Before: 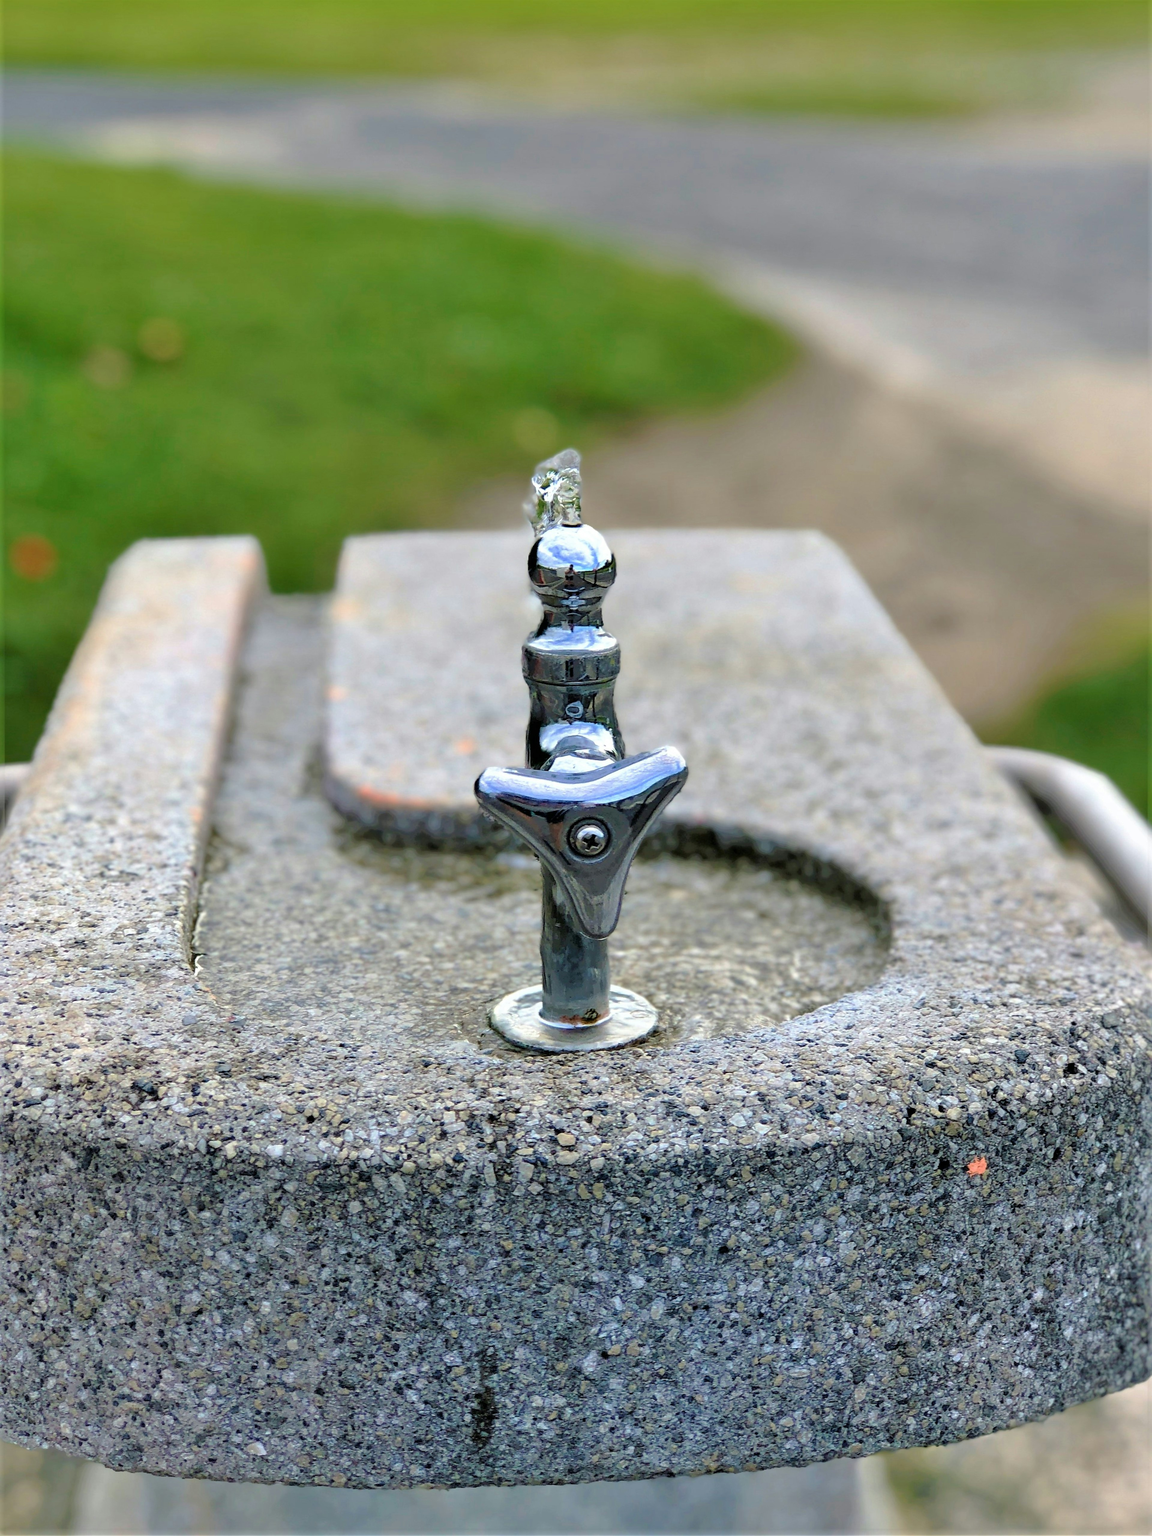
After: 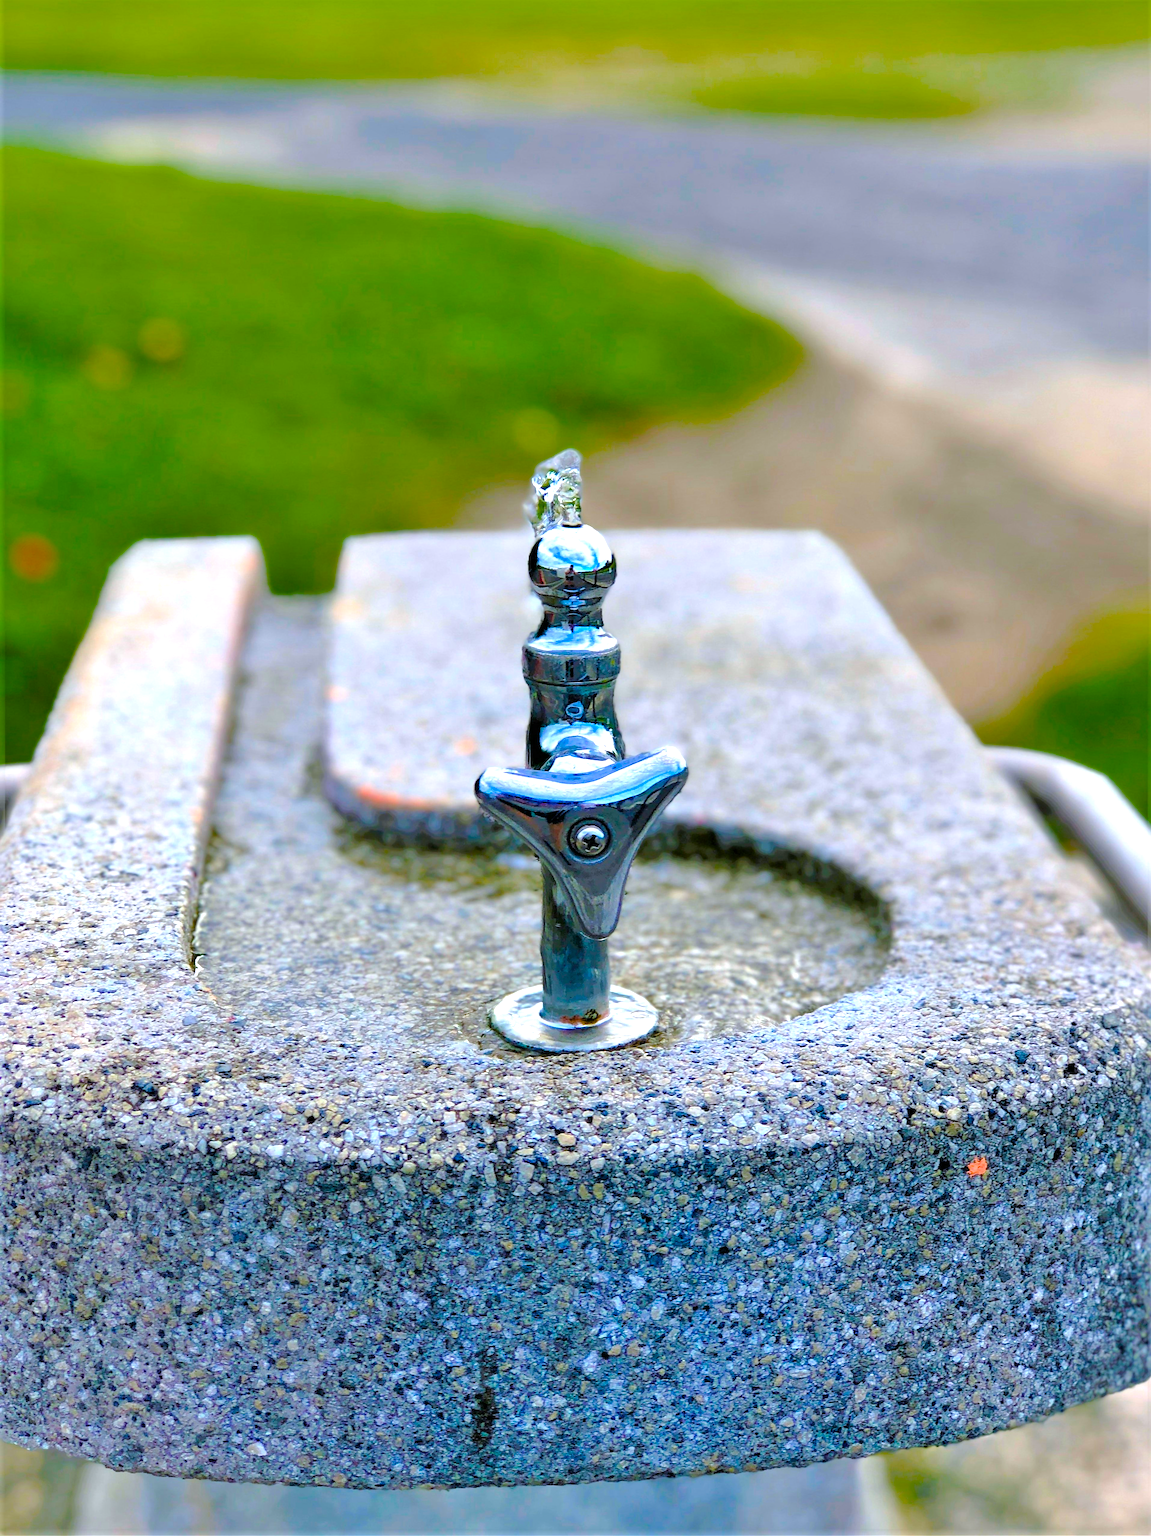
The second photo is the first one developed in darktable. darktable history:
white balance: red 0.984, blue 1.059
color balance rgb: linear chroma grading › shadows 10%, linear chroma grading › highlights 10%, linear chroma grading › global chroma 15%, linear chroma grading › mid-tones 15%, perceptual saturation grading › global saturation 40%, perceptual saturation grading › highlights -25%, perceptual saturation grading › mid-tones 35%, perceptual saturation grading › shadows 35%, perceptual brilliance grading › global brilliance 11.29%, global vibrance 11.29%
